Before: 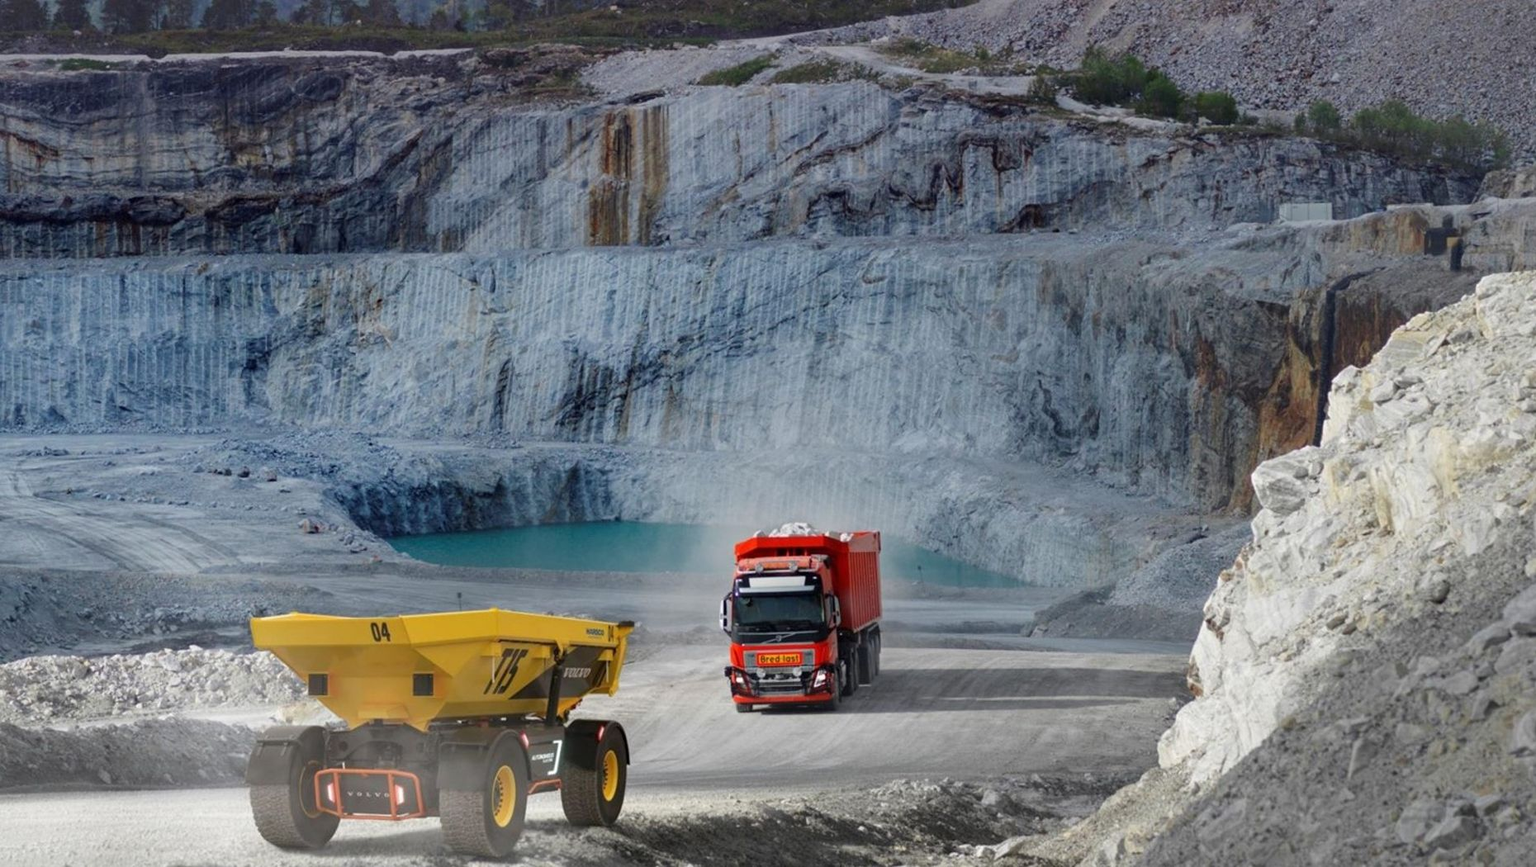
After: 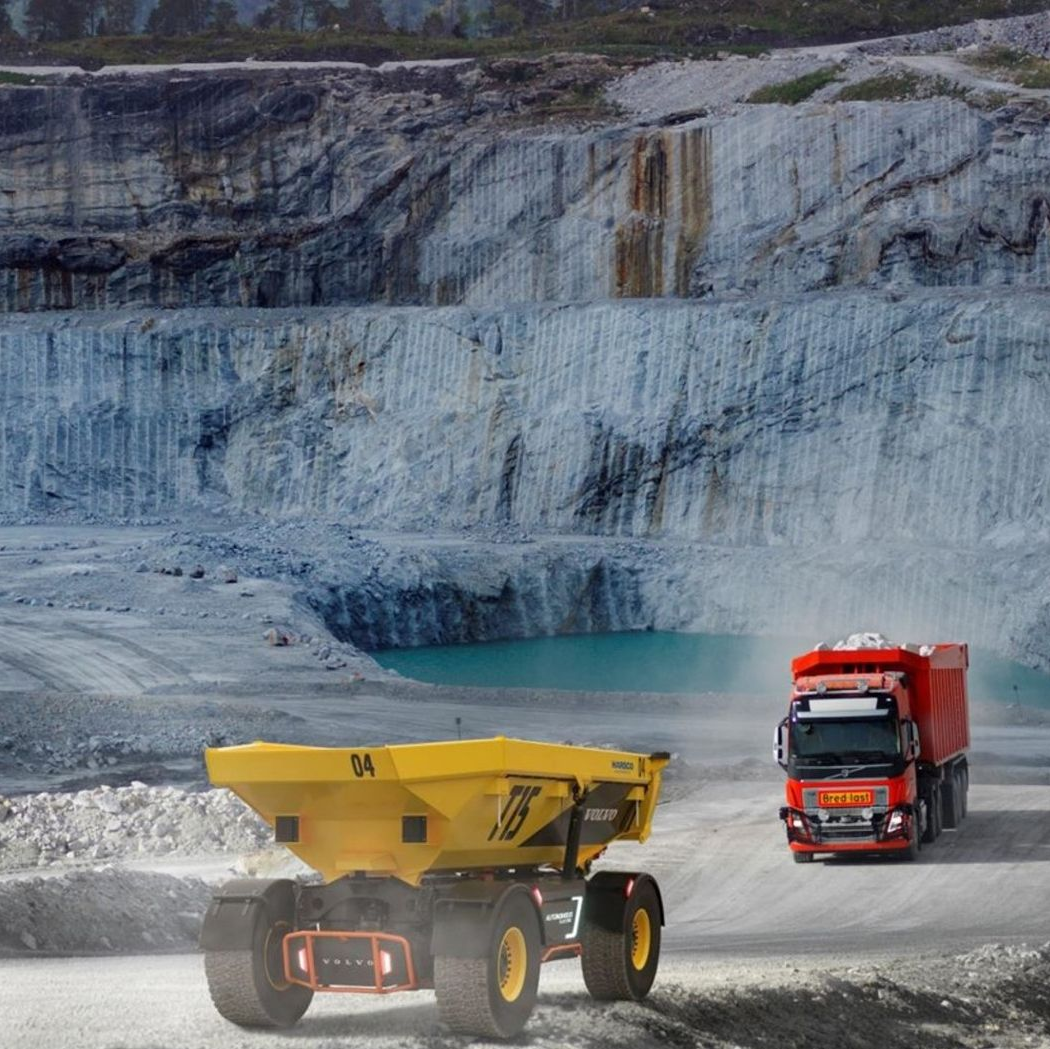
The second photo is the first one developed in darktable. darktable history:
crop: left 5.301%, right 38.206%
